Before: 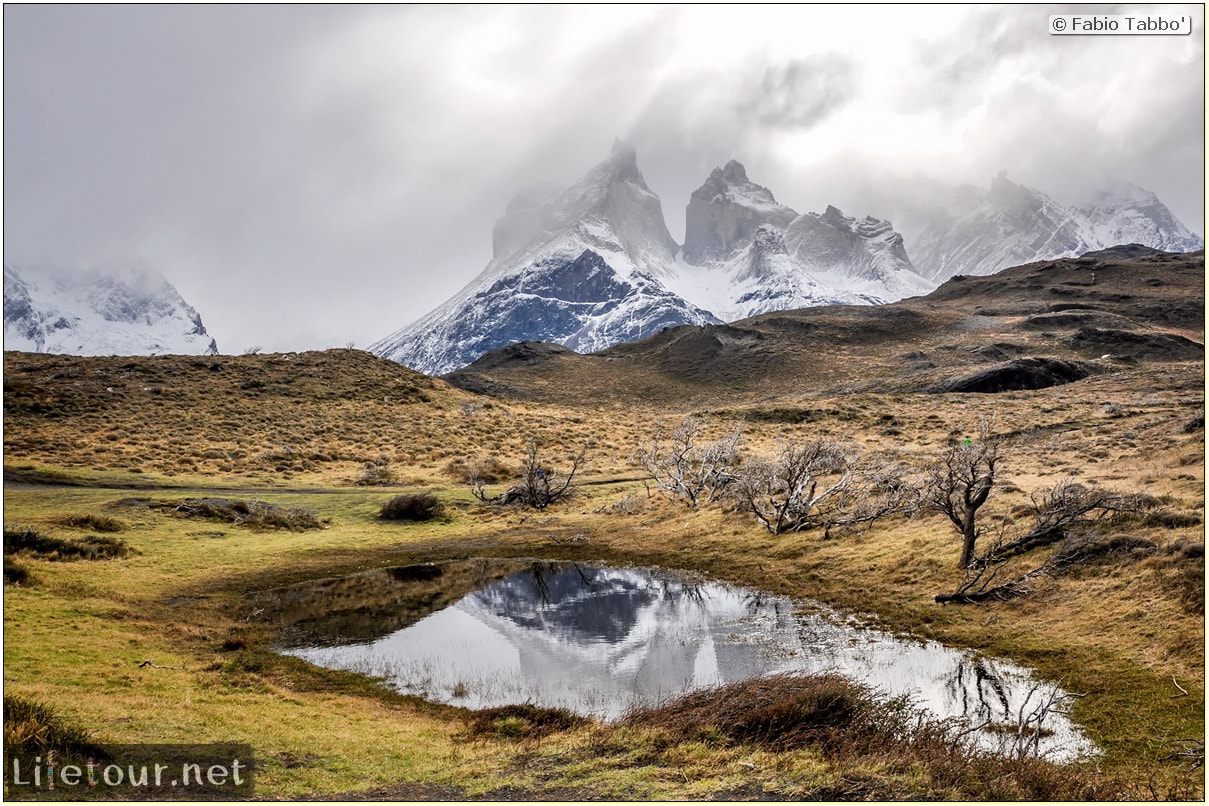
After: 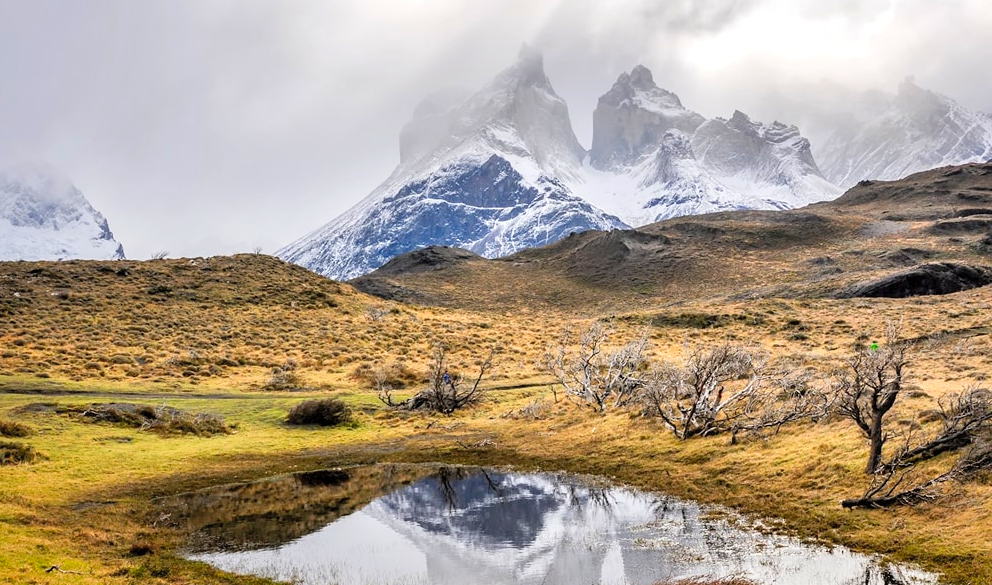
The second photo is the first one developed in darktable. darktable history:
contrast brightness saturation: contrast 0.067, brightness 0.172, saturation 0.417
crop: left 7.754%, top 11.907%, right 10.157%, bottom 15.429%
local contrast: mode bilateral grid, contrast 20, coarseness 51, detail 119%, midtone range 0.2
